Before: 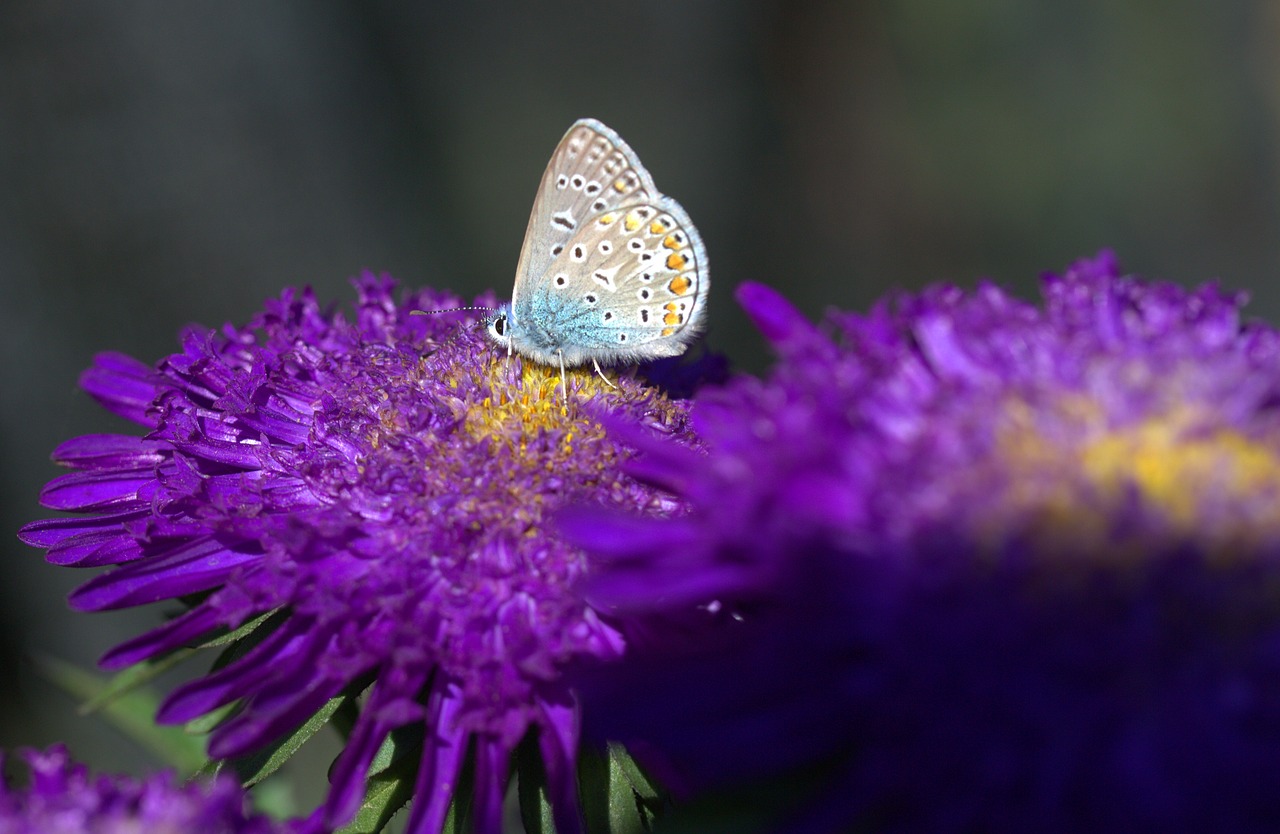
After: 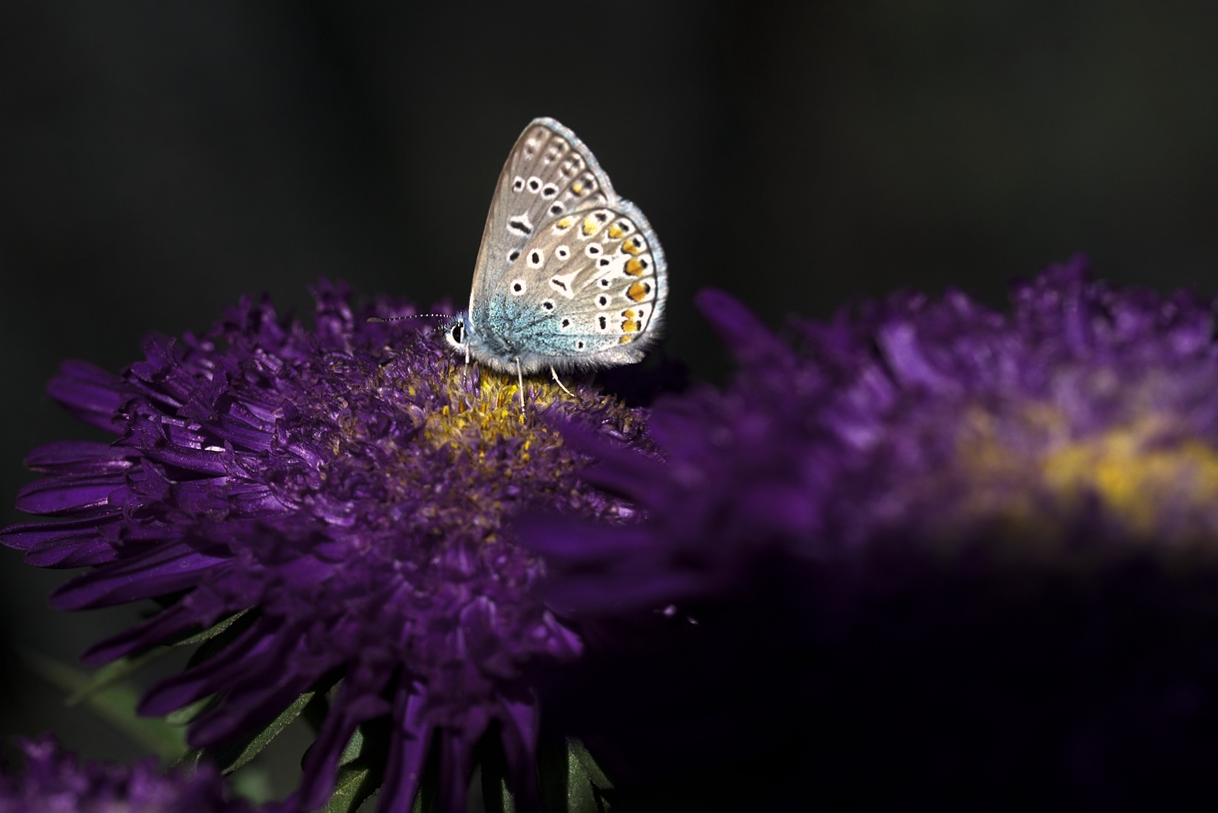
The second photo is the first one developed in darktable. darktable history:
levels: levels [0, 0.618, 1]
rotate and perspective: rotation 0.074°, lens shift (vertical) 0.096, lens shift (horizontal) -0.041, crop left 0.043, crop right 0.952, crop top 0.024, crop bottom 0.979
color correction: highlights a* 3.84, highlights b* 5.07
